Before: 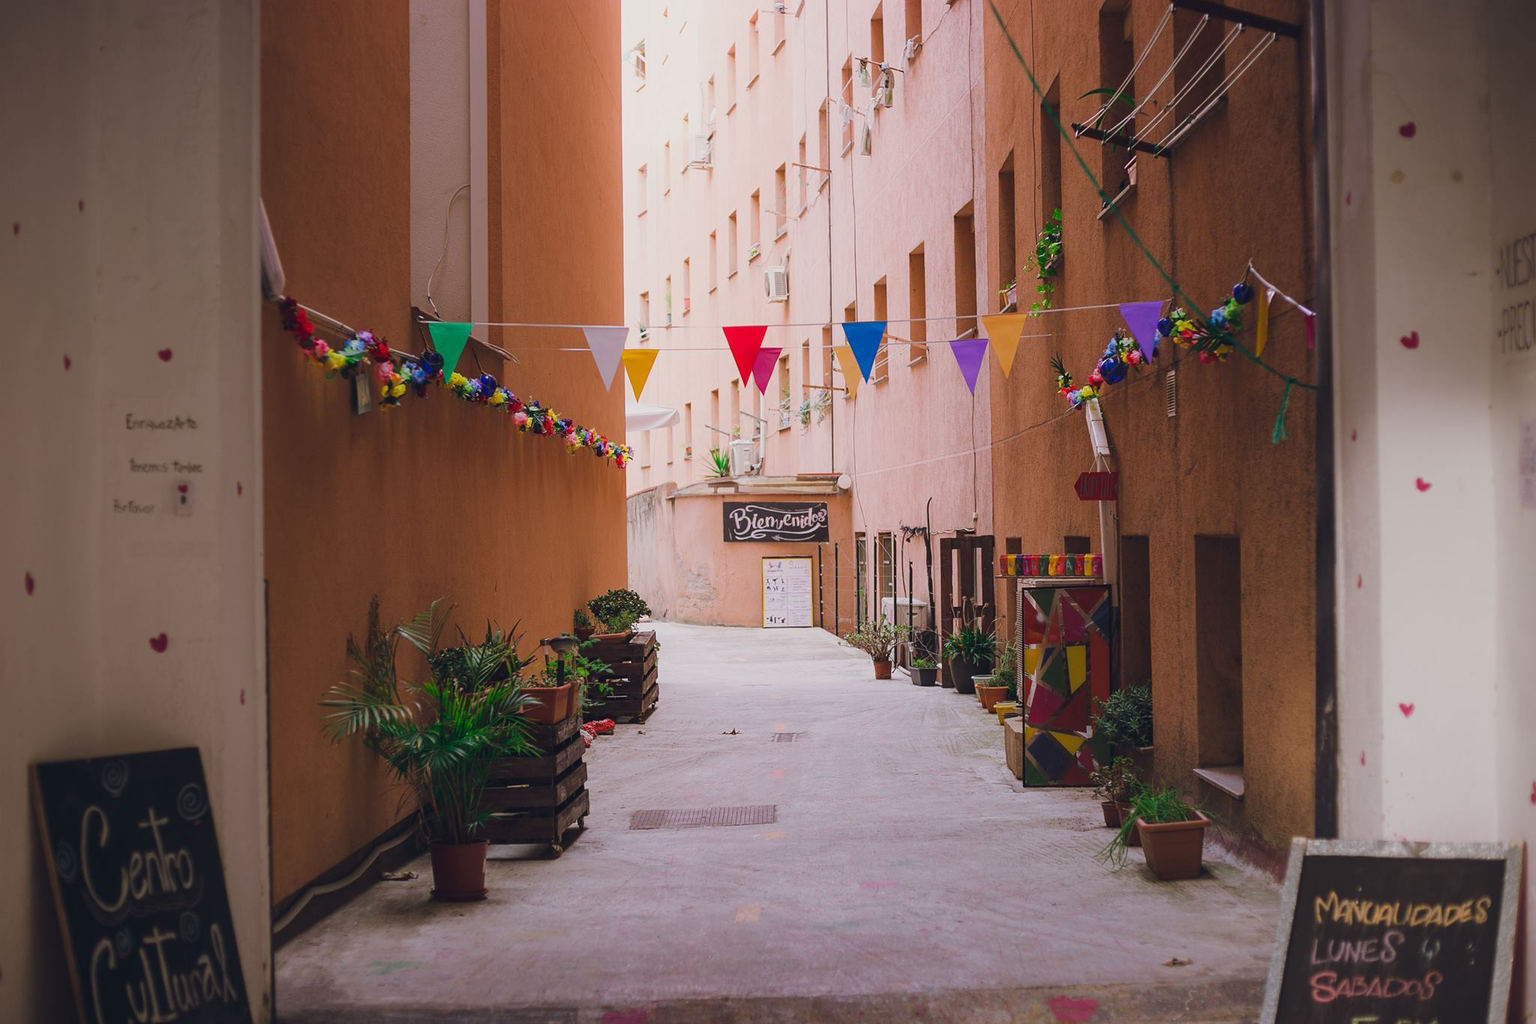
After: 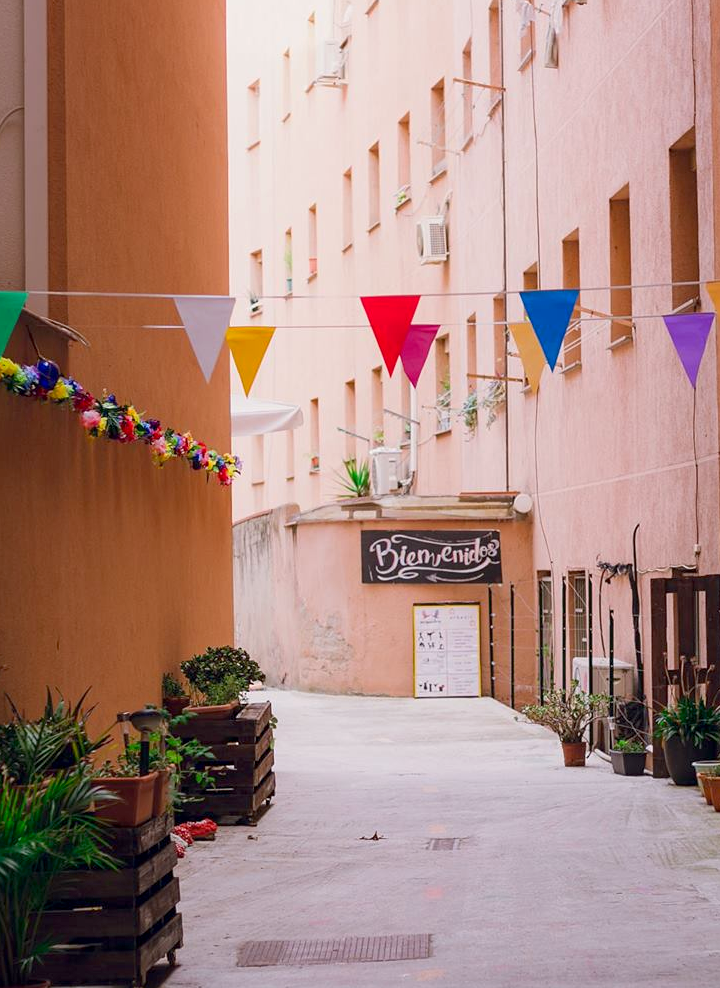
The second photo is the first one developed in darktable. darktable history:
crop and rotate: left 29.476%, top 10.214%, right 35.32%, bottom 17.333%
exposure: black level correction 0.007, exposure 0.159 EV, compensate highlight preservation false
